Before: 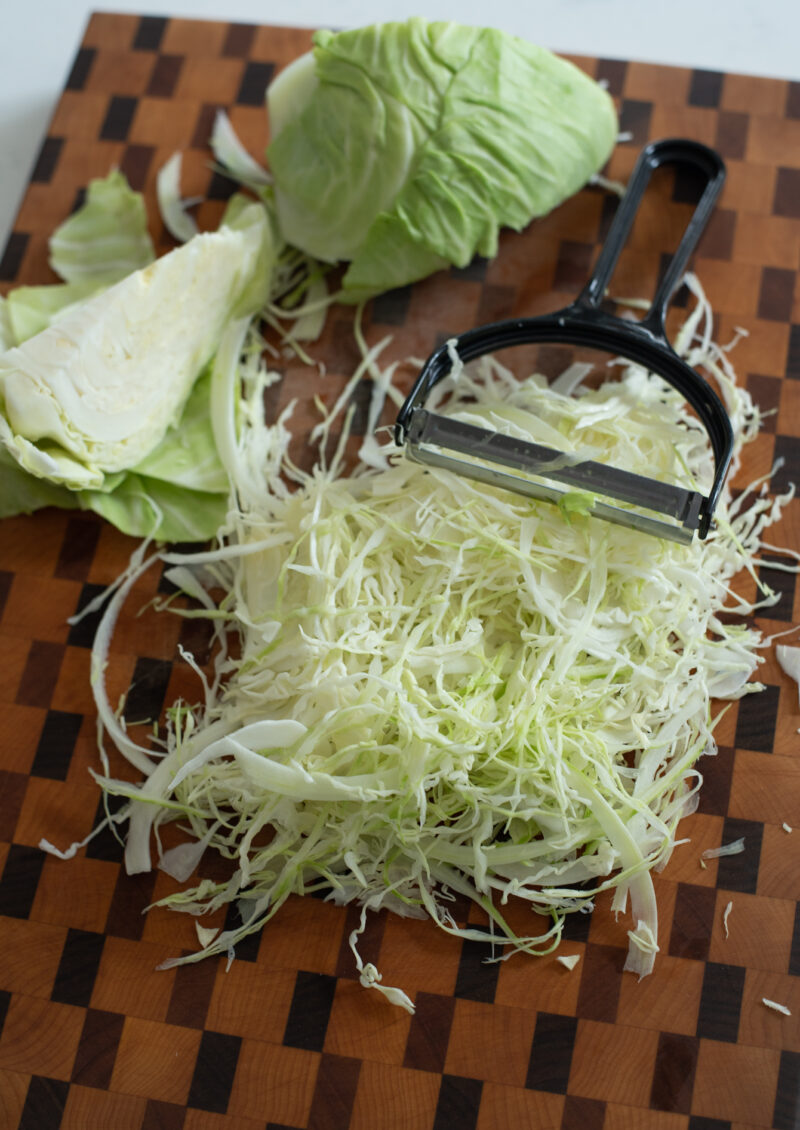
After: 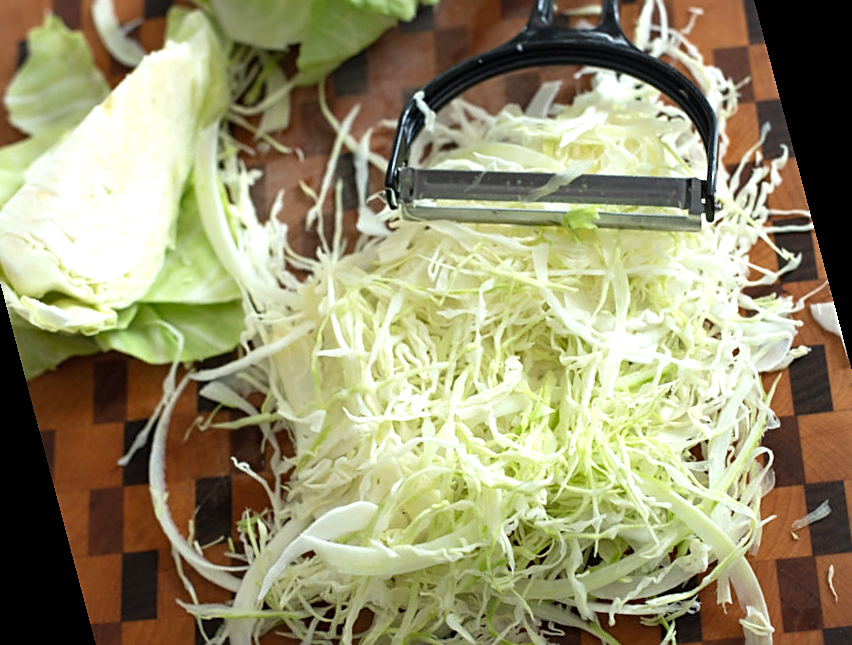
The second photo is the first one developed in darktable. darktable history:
sharpen: on, module defaults
rotate and perspective: rotation -14.8°, crop left 0.1, crop right 0.903, crop top 0.25, crop bottom 0.748
exposure: exposure 0.669 EV, compensate highlight preservation false
